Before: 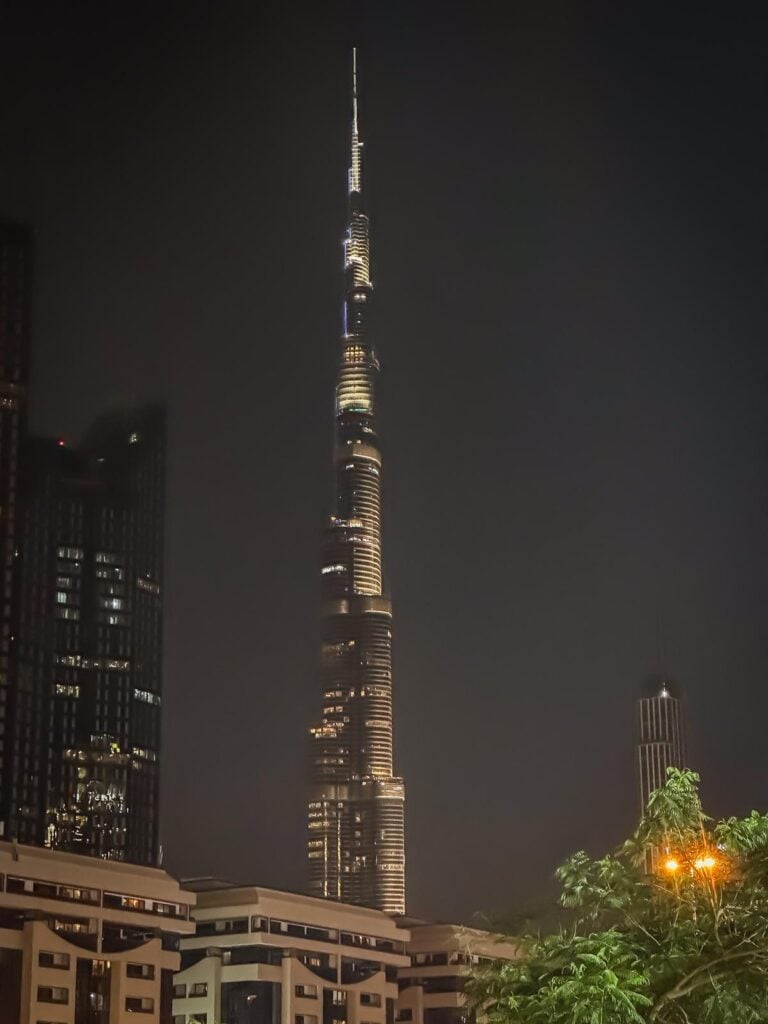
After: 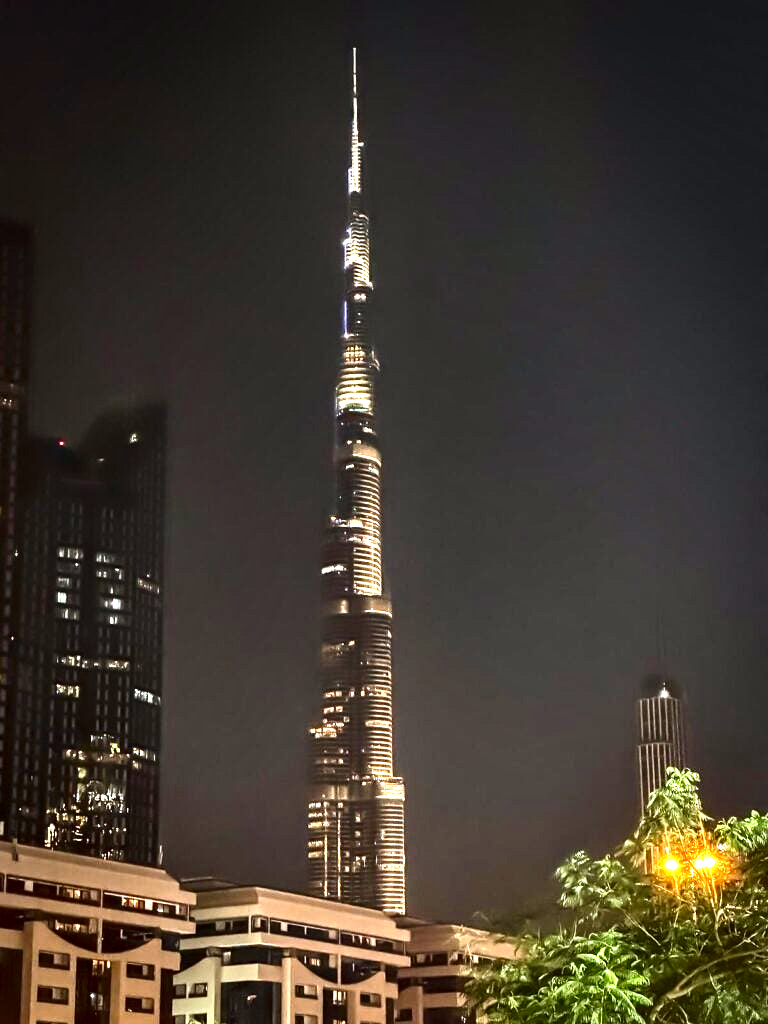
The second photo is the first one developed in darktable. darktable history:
exposure: black level correction 0, exposure 1.2 EV, compensate exposure bias true, compensate highlight preservation false
contrast equalizer: octaves 7, y [[0.601, 0.6, 0.598, 0.598, 0.6, 0.601], [0.5 ×6], [0.5 ×6], [0 ×6], [0 ×6]]
contrast brightness saturation: contrast 0.124, brightness -0.116, saturation 0.204
